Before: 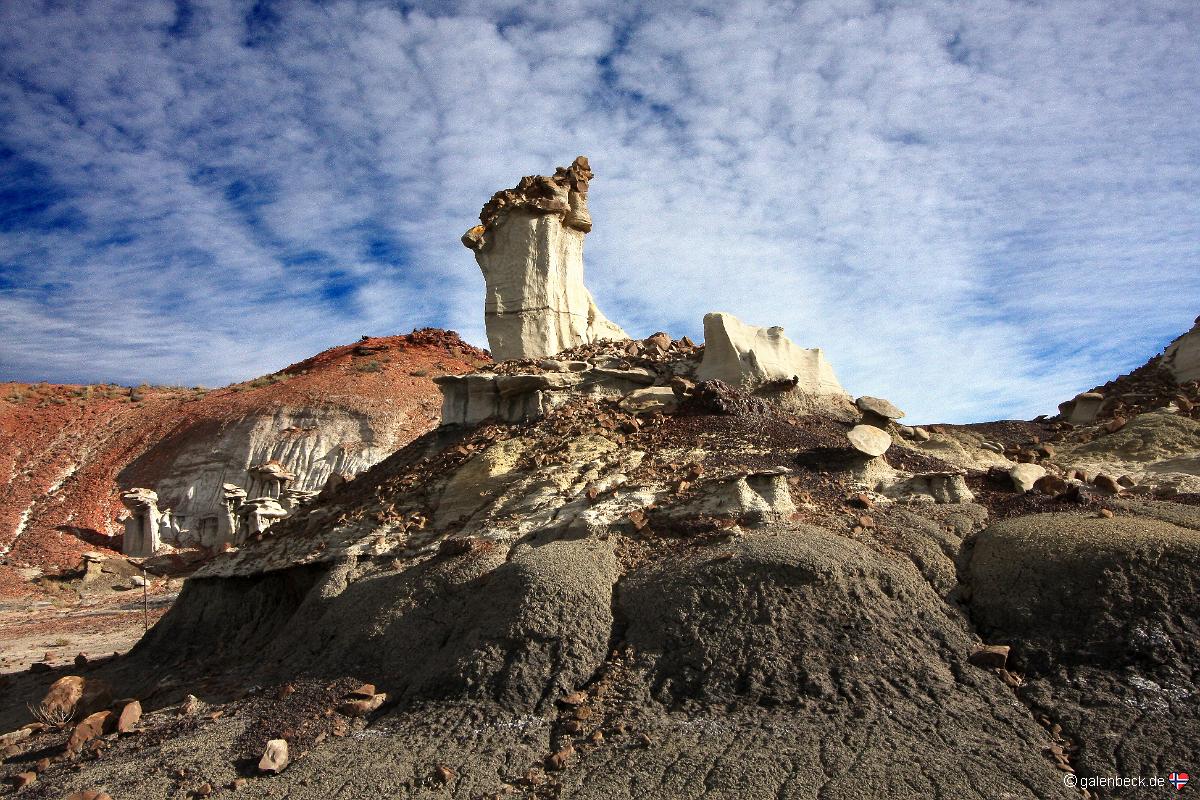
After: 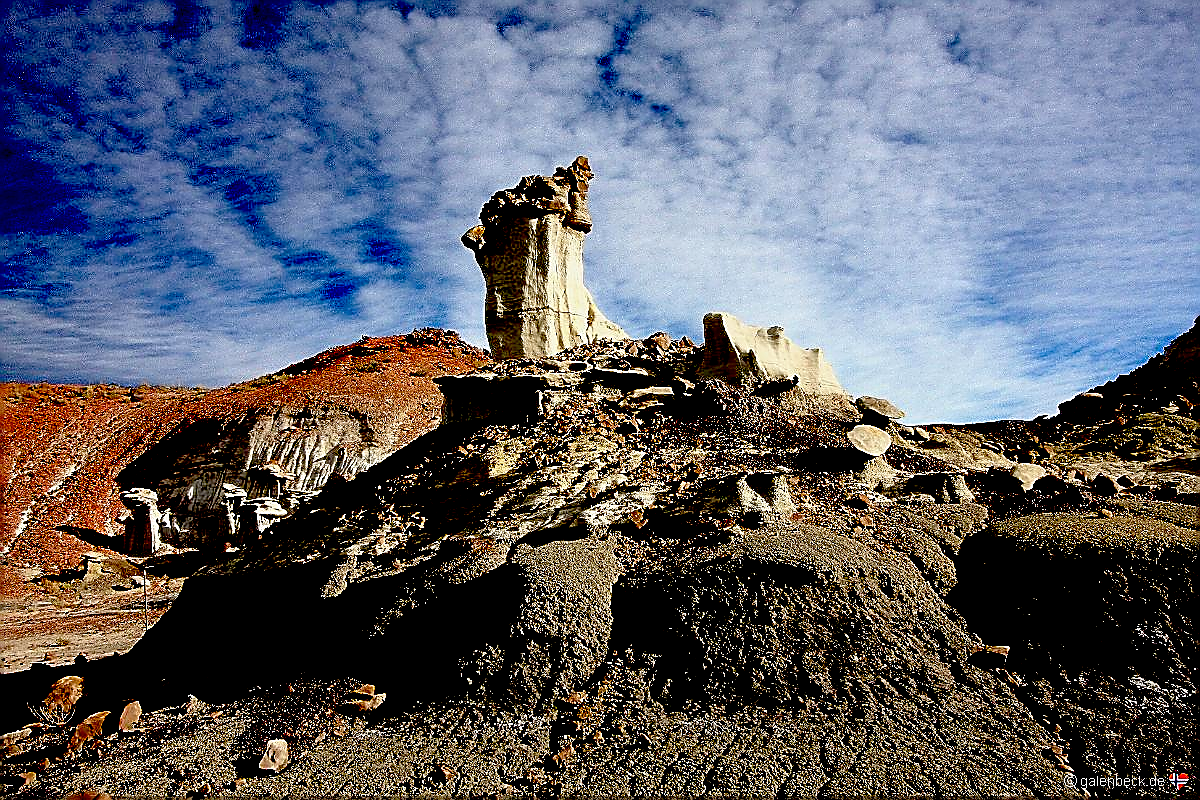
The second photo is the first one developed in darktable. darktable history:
exposure: black level correction 0.099, exposure -0.093 EV, compensate highlight preservation false
sharpen: radius 1.388, amount 1.247, threshold 0.769
